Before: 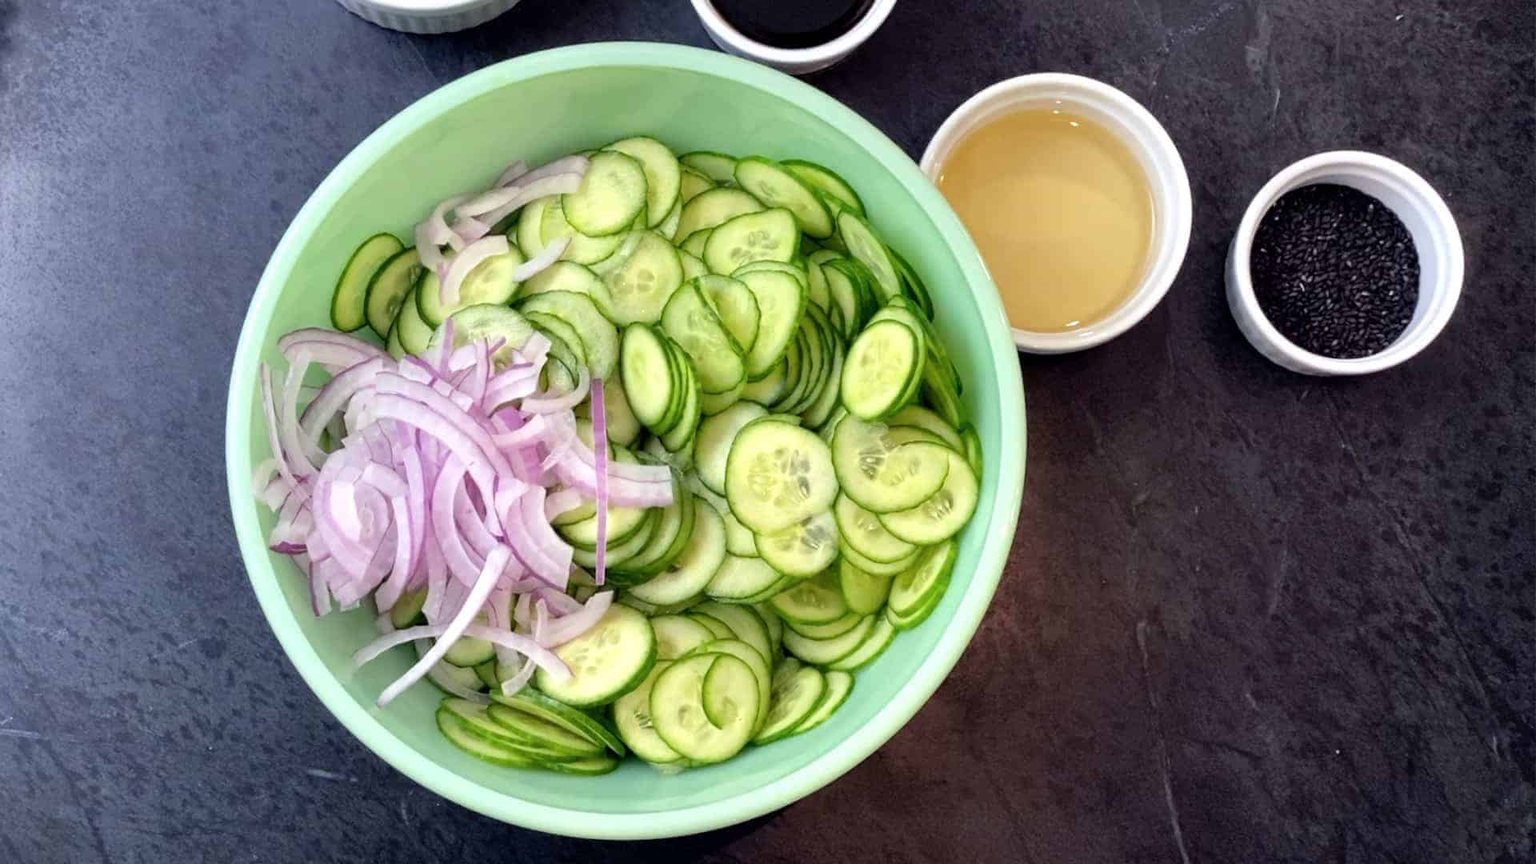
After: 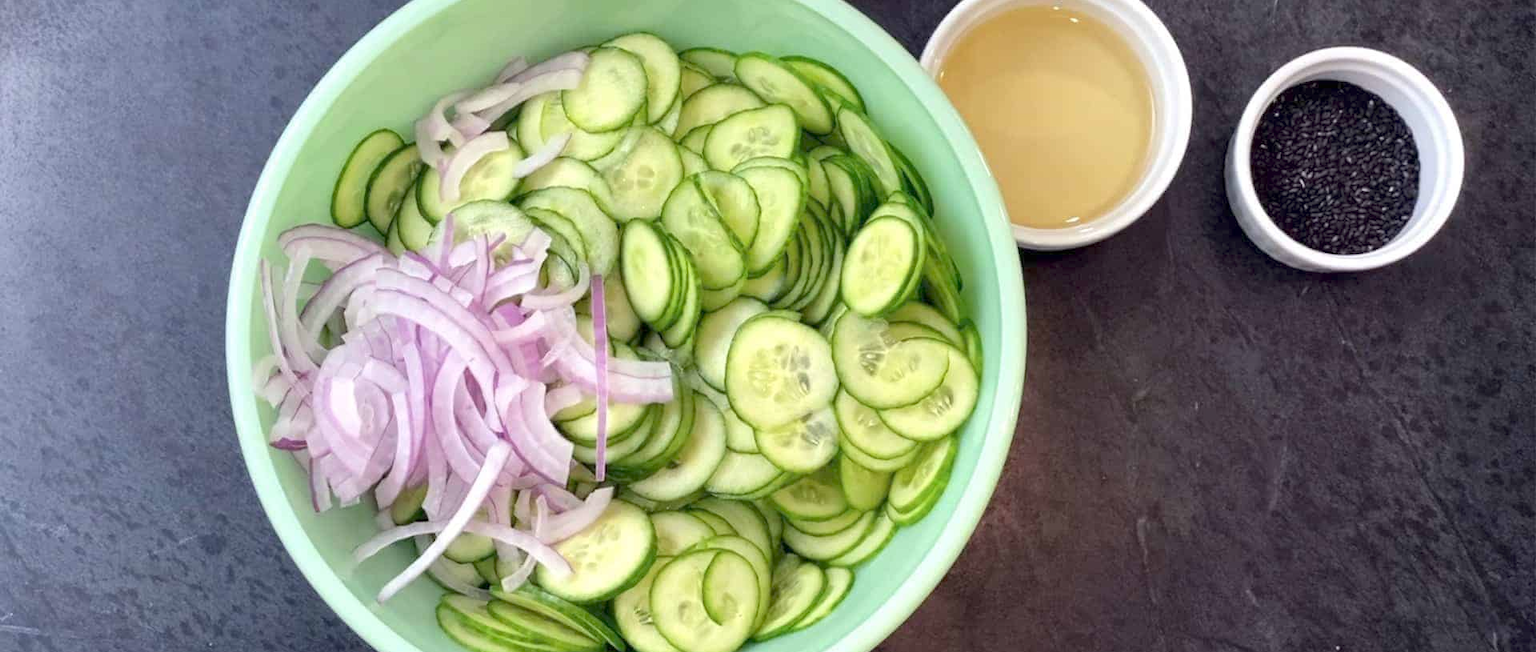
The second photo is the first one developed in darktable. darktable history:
crop and rotate: top 12.127%, bottom 12.272%
